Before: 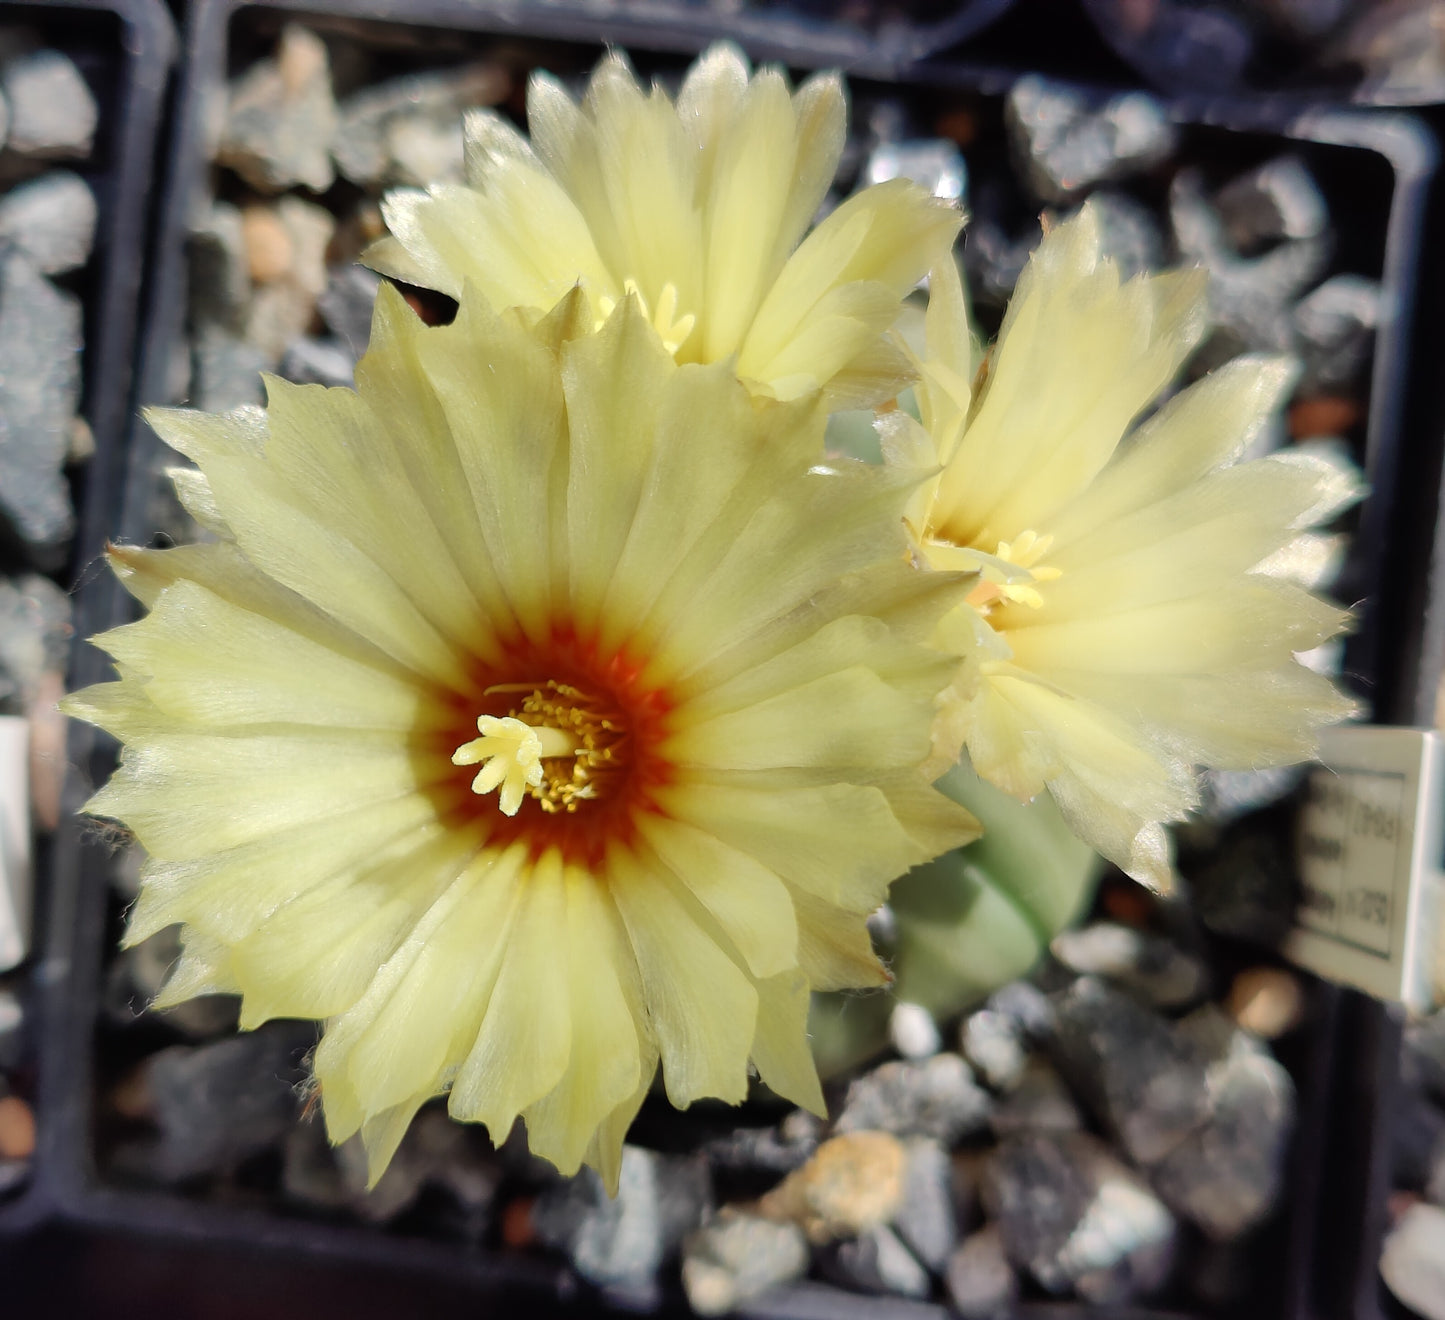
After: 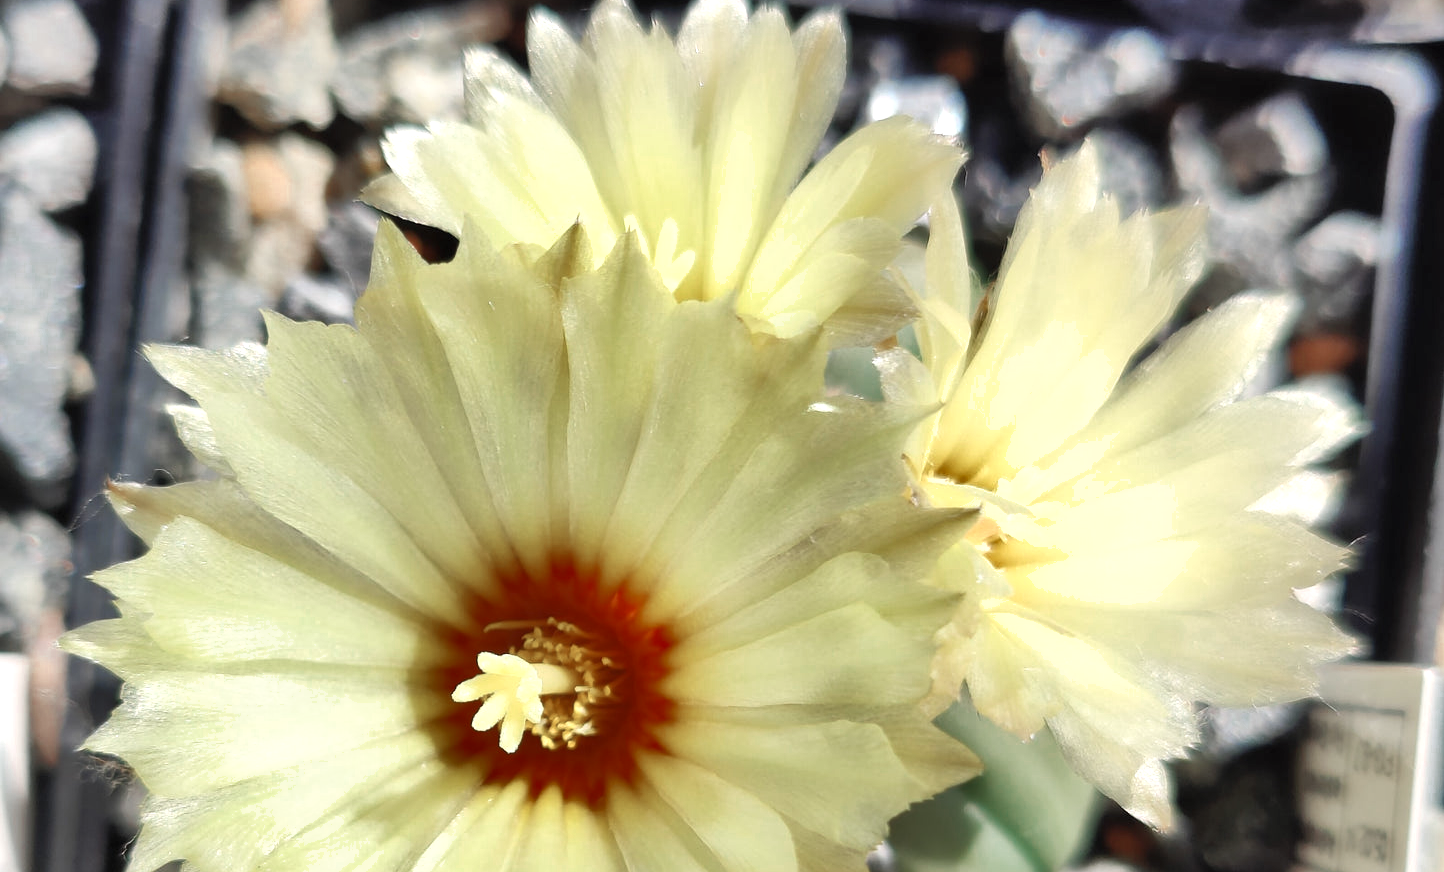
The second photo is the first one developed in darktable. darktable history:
crop and rotate: top 4.872%, bottom 29.067%
exposure: exposure 0.494 EV, compensate highlight preservation false
color zones: curves: ch0 [(0, 0.5) (0.125, 0.4) (0.25, 0.5) (0.375, 0.4) (0.5, 0.4) (0.625, 0.6) (0.75, 0.6) (0.875, 0.5)]; ch1 [(0, 0.35) (0.125, 0.45) (0.25, 0.35) (0.375, 0.35) (0.5, 0.35) (0.625, 0.35) (0.75, 0.45) (0.875, 0.35)]; ch2 [(0, 0.6) (0.125, 0.5) (0.25, 0.5) (0.375, 0.6) (0.5, 0.6) (0.625, 0.5) (0.75, 0.5) (0.875, 0.5)]
shadows and highlights: white point adjustment 0.888, soften with gaussian
contrast brightness saturation: contrast 0.05, brightness 0.065, saturation 0.011
base curve: preserve colors none
